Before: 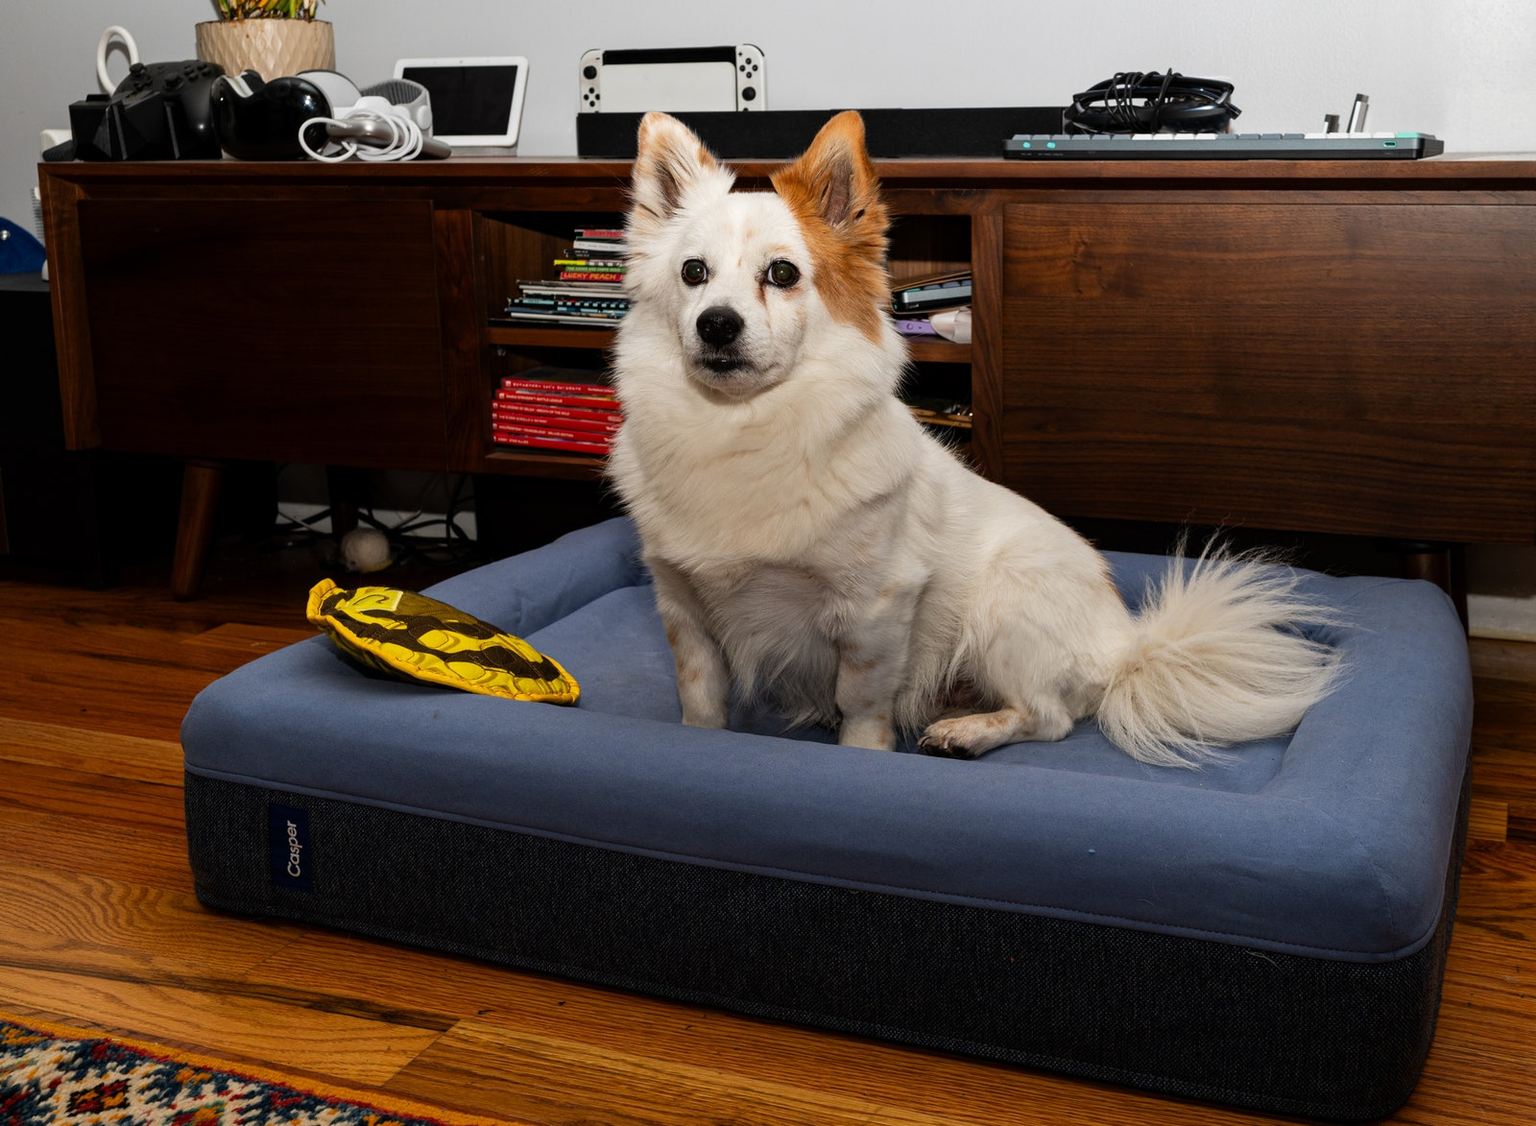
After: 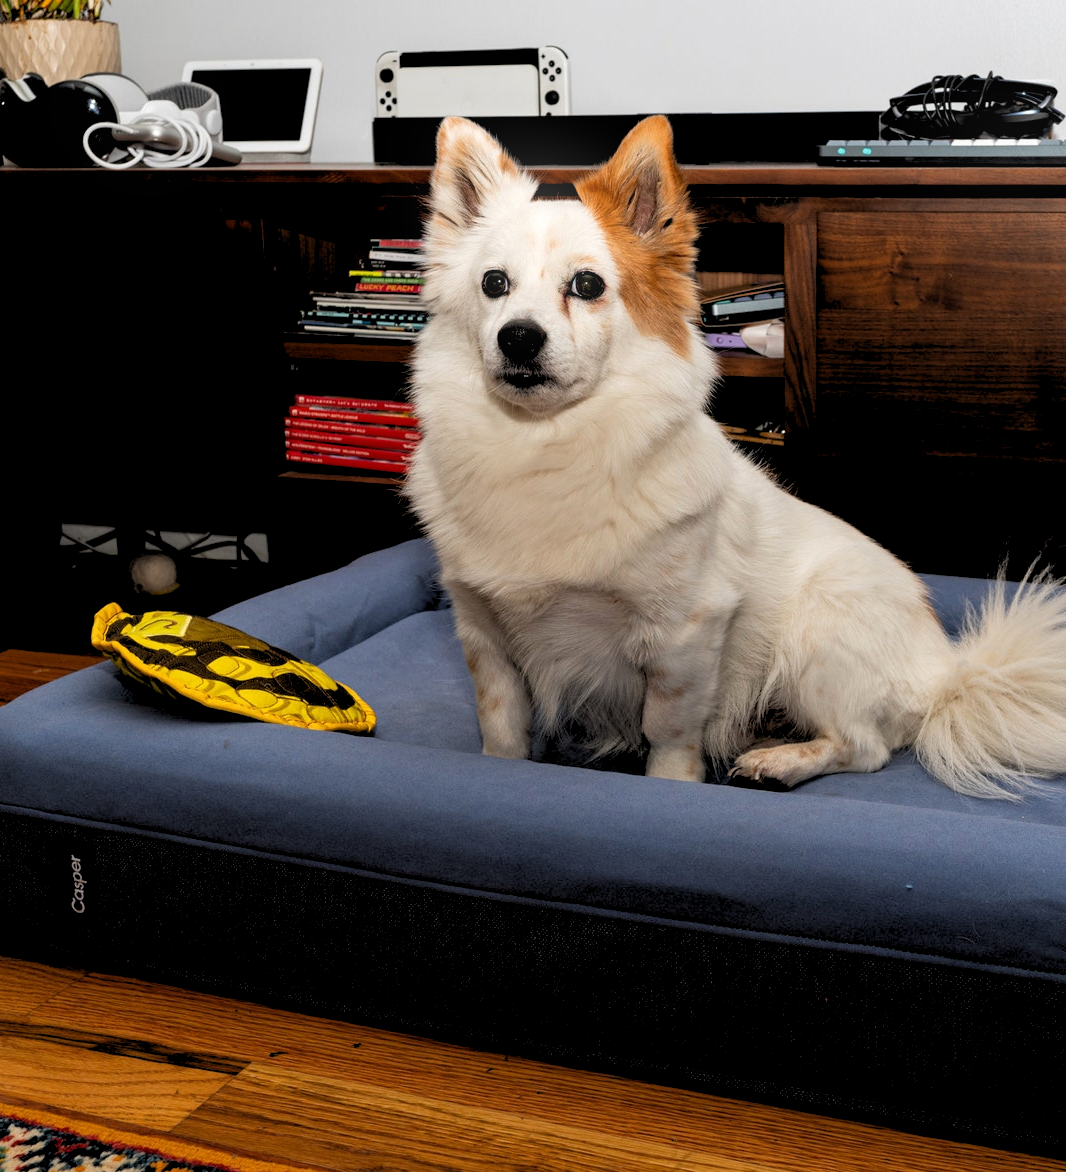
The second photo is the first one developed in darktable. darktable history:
crop and rotate: left 14.292%, right 19.041%
bloom: size 9%, threshold 100%, strength 7%
exposure: exposure -0.048 EV, compensate highlight preservation false
rgb levels: levels [[0.013, 0.434, 0.89], [0, 0.5, 1], [0, 0.5, 1]]
